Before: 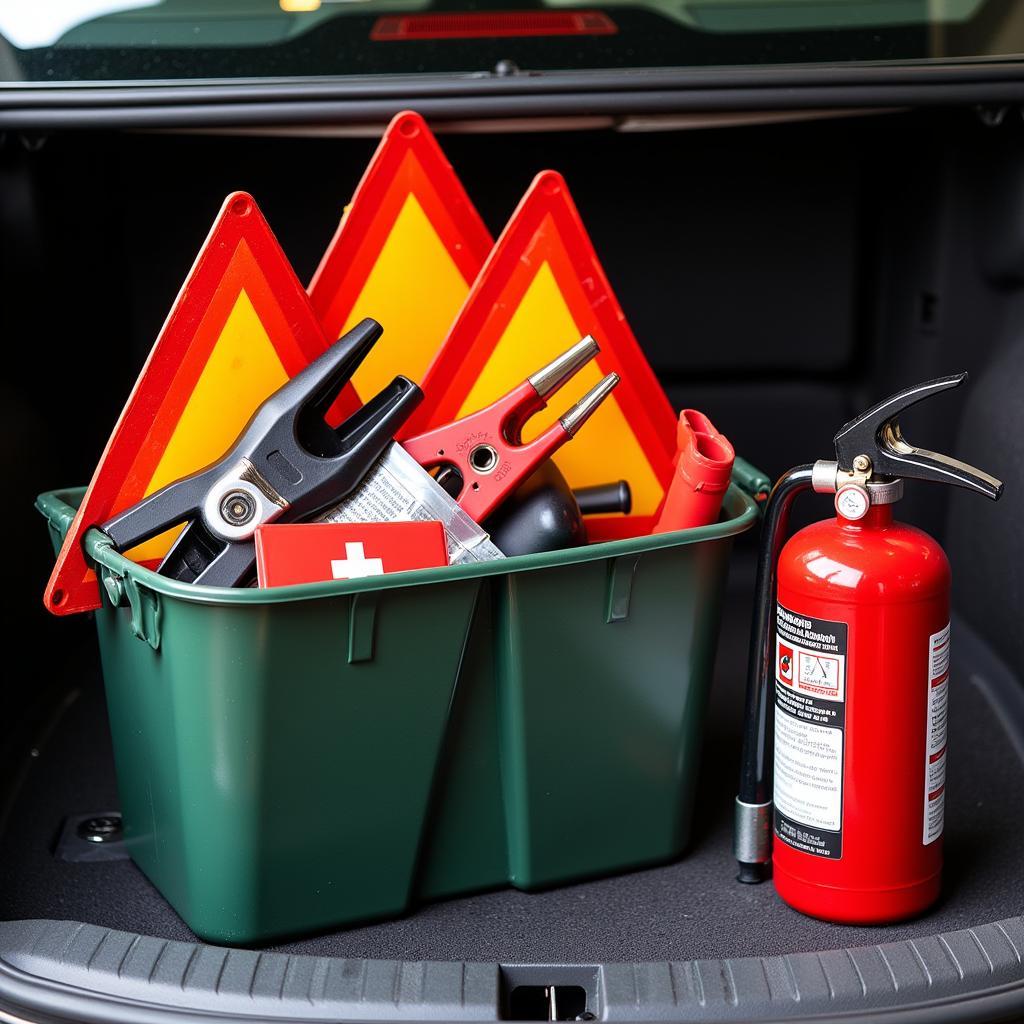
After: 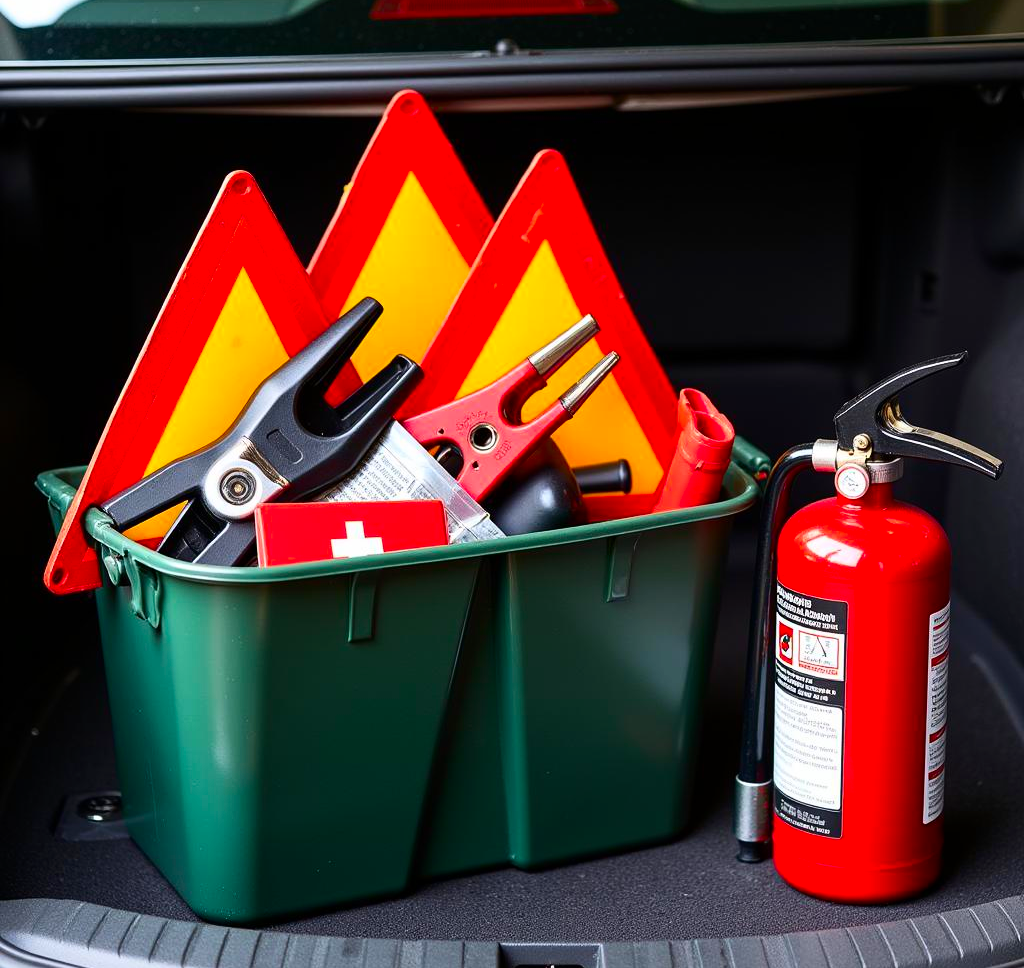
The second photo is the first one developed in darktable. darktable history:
crop and rotate: top 2.144%, bottom 3.284%
contrast brightness saturation: contrast 0.172, saturation 0.308
